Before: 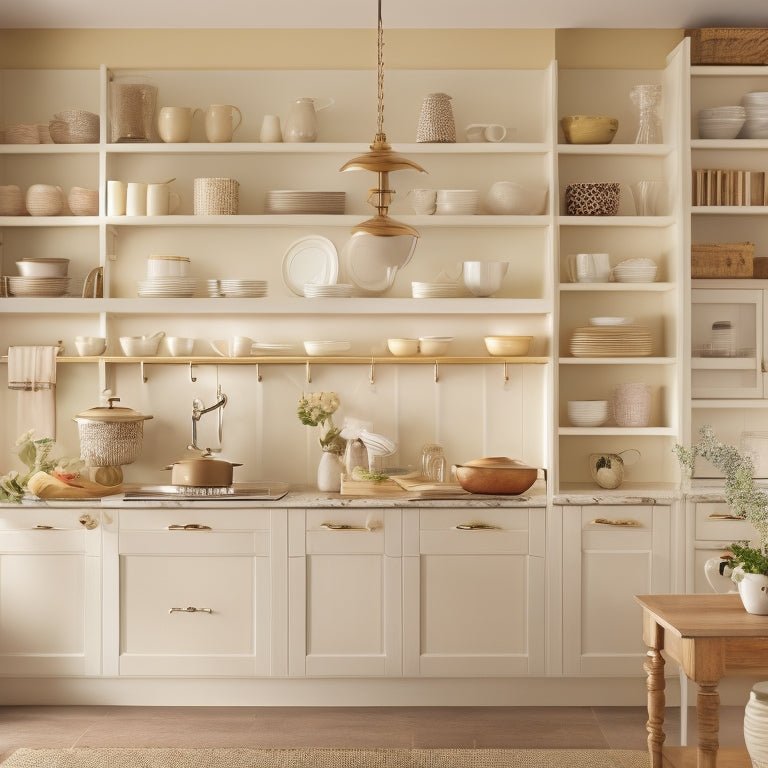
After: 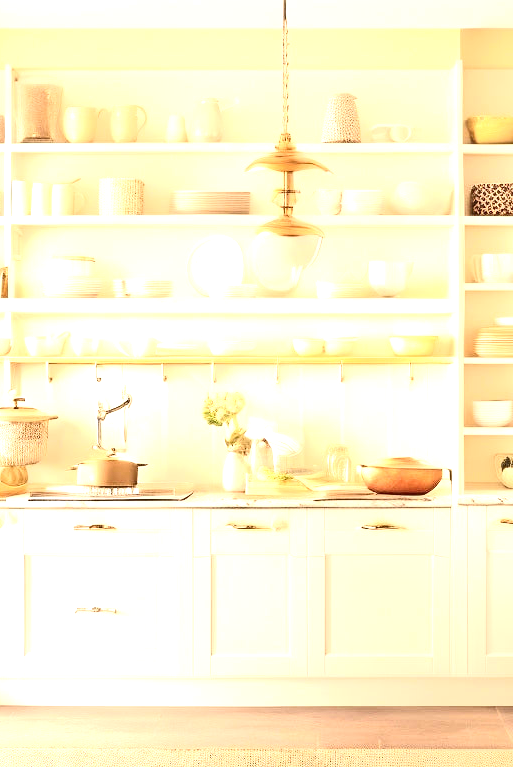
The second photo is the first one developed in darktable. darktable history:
crop and rotate: left 12.386%, right 20.806%
exposure: black level correction 0, exposure 1.709 EV, compensate highlight preservation false
contrast brightness saturation: contrast 0.323, brightness -0.068, saturation 0.167
tone equalizer: -8 EV 0.019 EV, -7 EV -0.012 EV, -6 EV 0.018 EV, -5 EV 0.031 EV, -4 EV 0.315 EV, -3 EV 0.614 EV, -2 EV 0.584 EV, -1 EV 0.188 EV, +0 EV 0.028 EV
